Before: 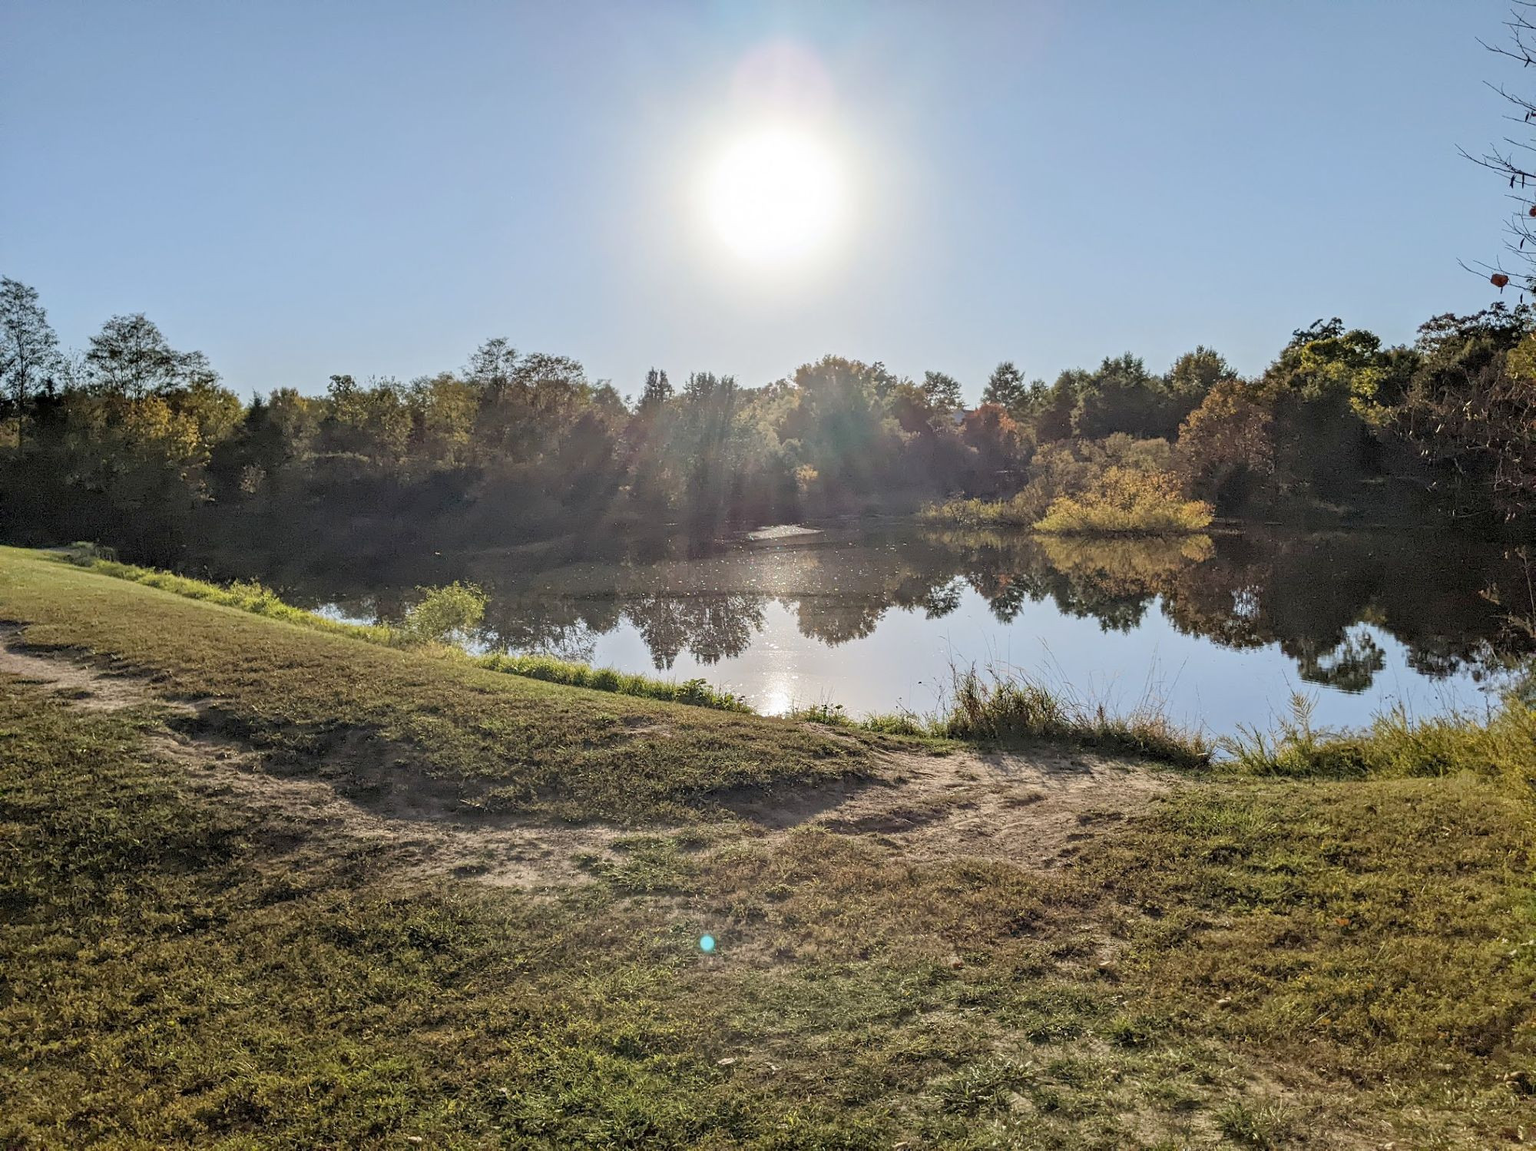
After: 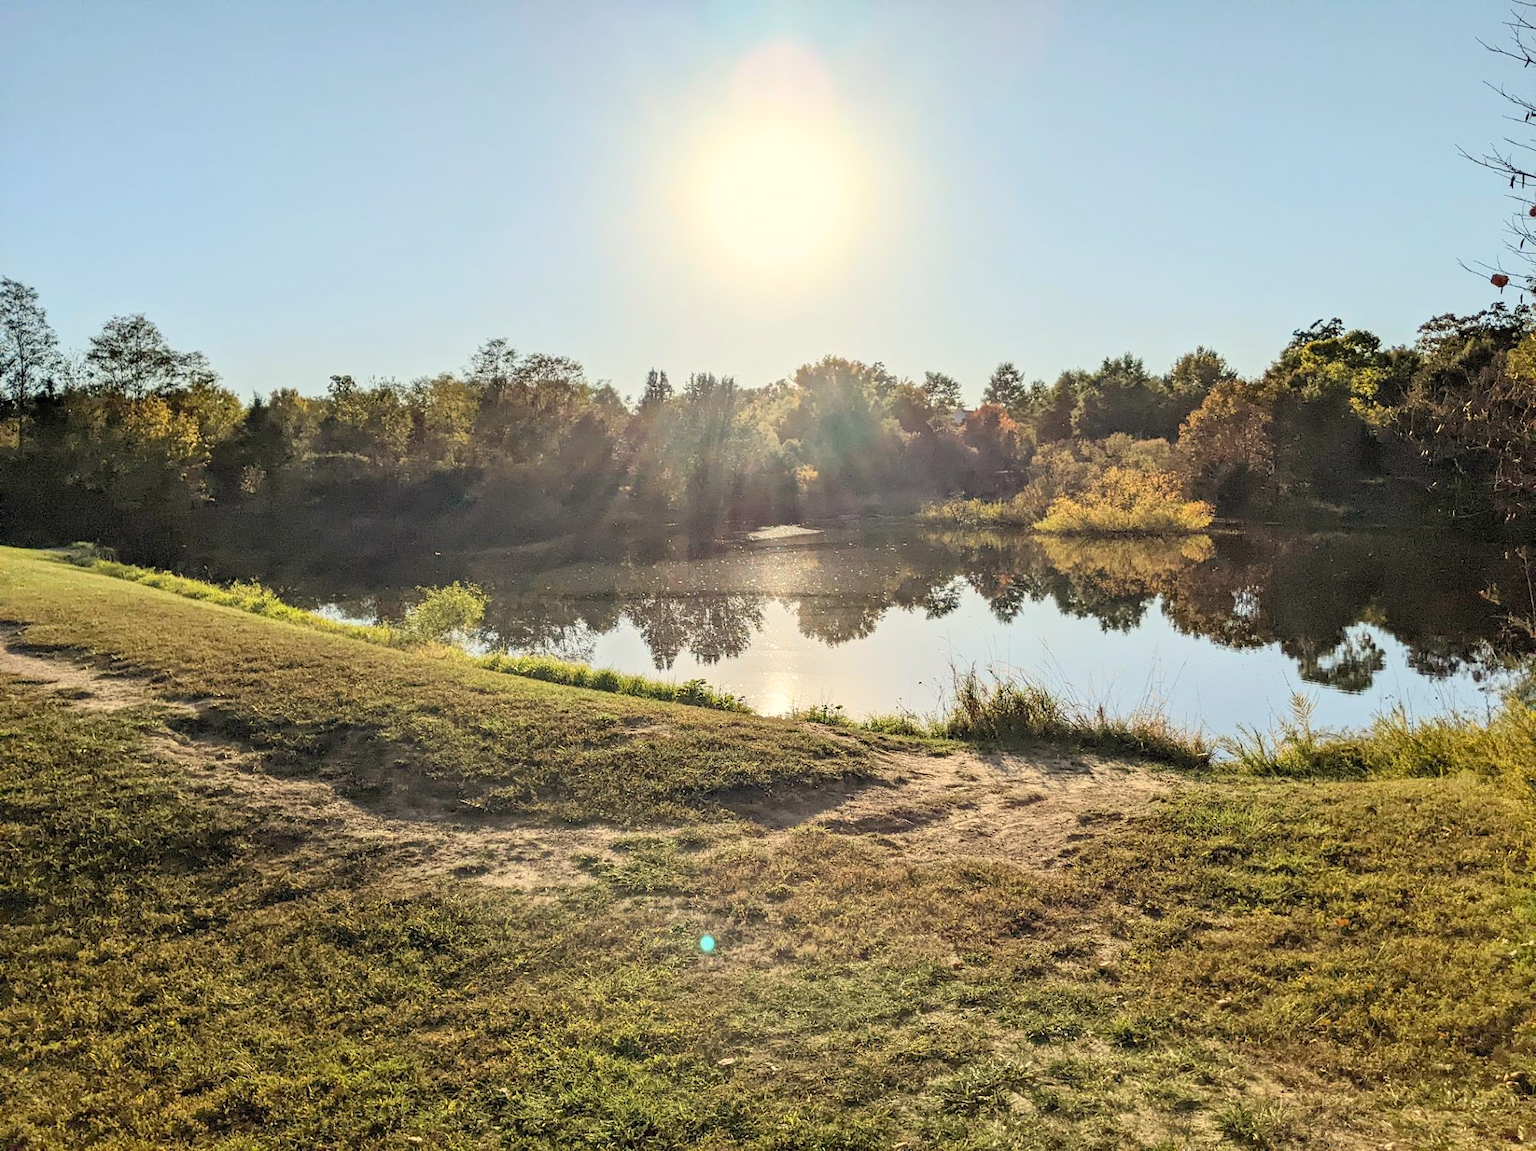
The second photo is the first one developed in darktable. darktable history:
white balance: red 1.029, blue 0.92
contrast brightness saturation: contrast 0.2, brightness 0.16, saturation 0.22
